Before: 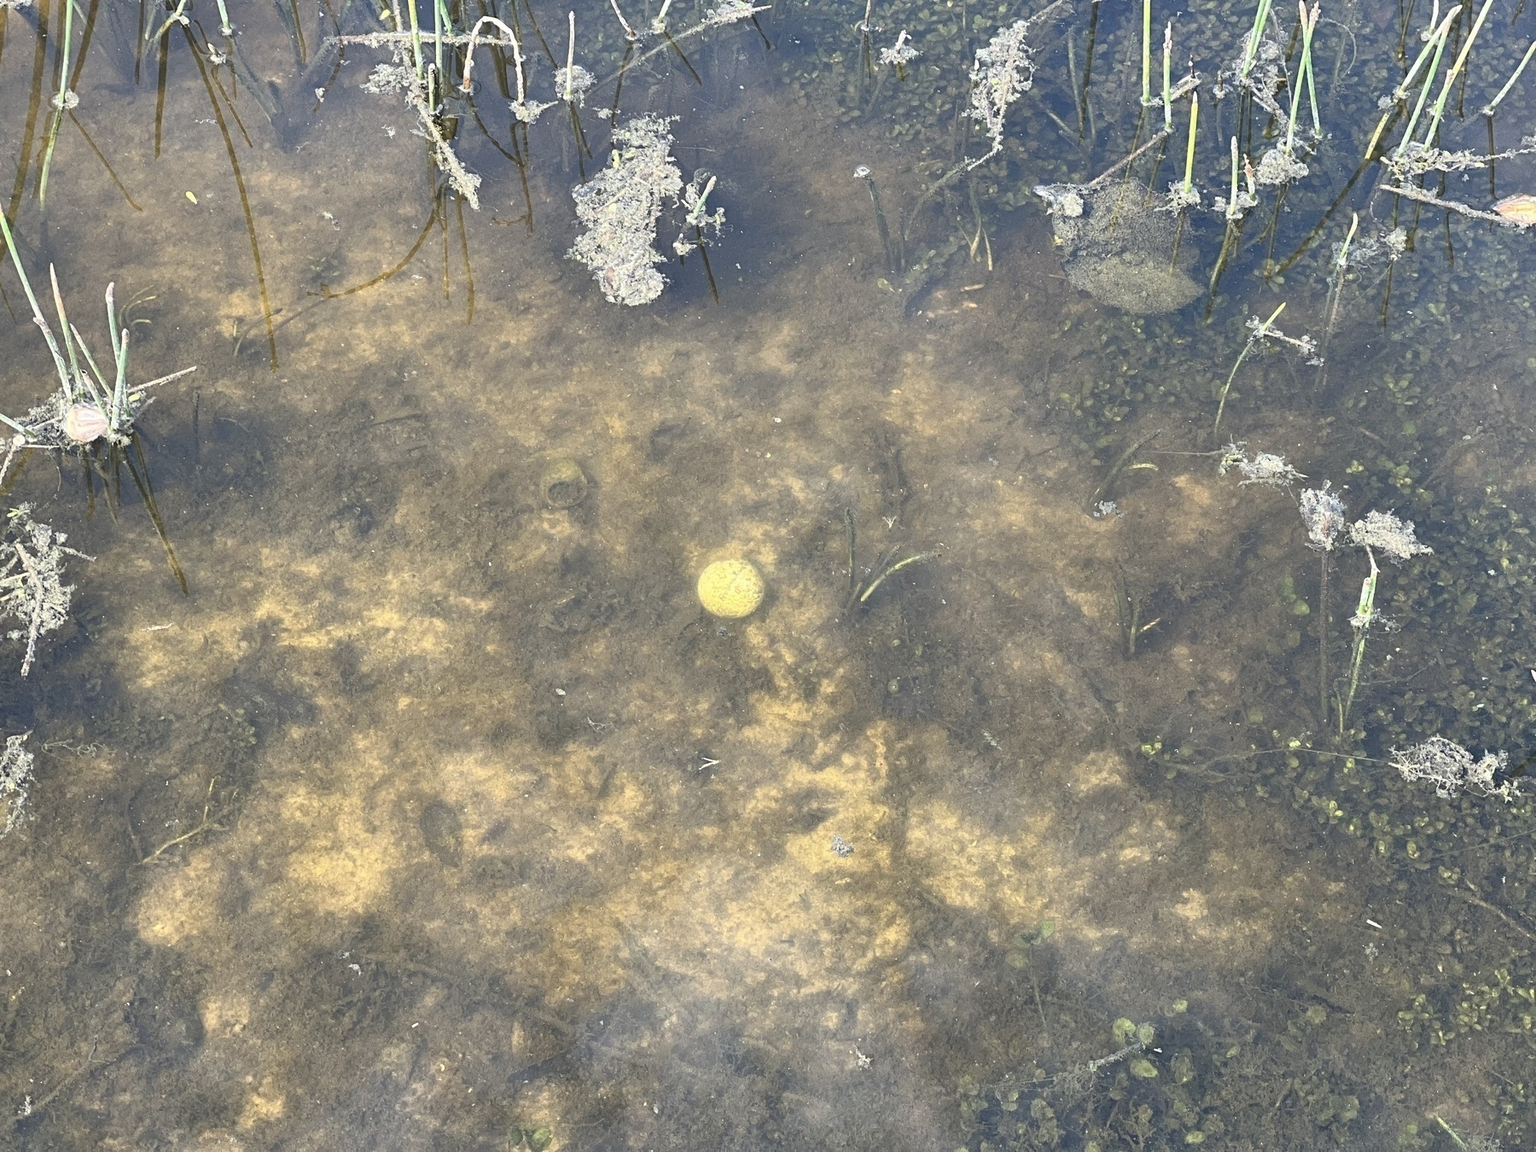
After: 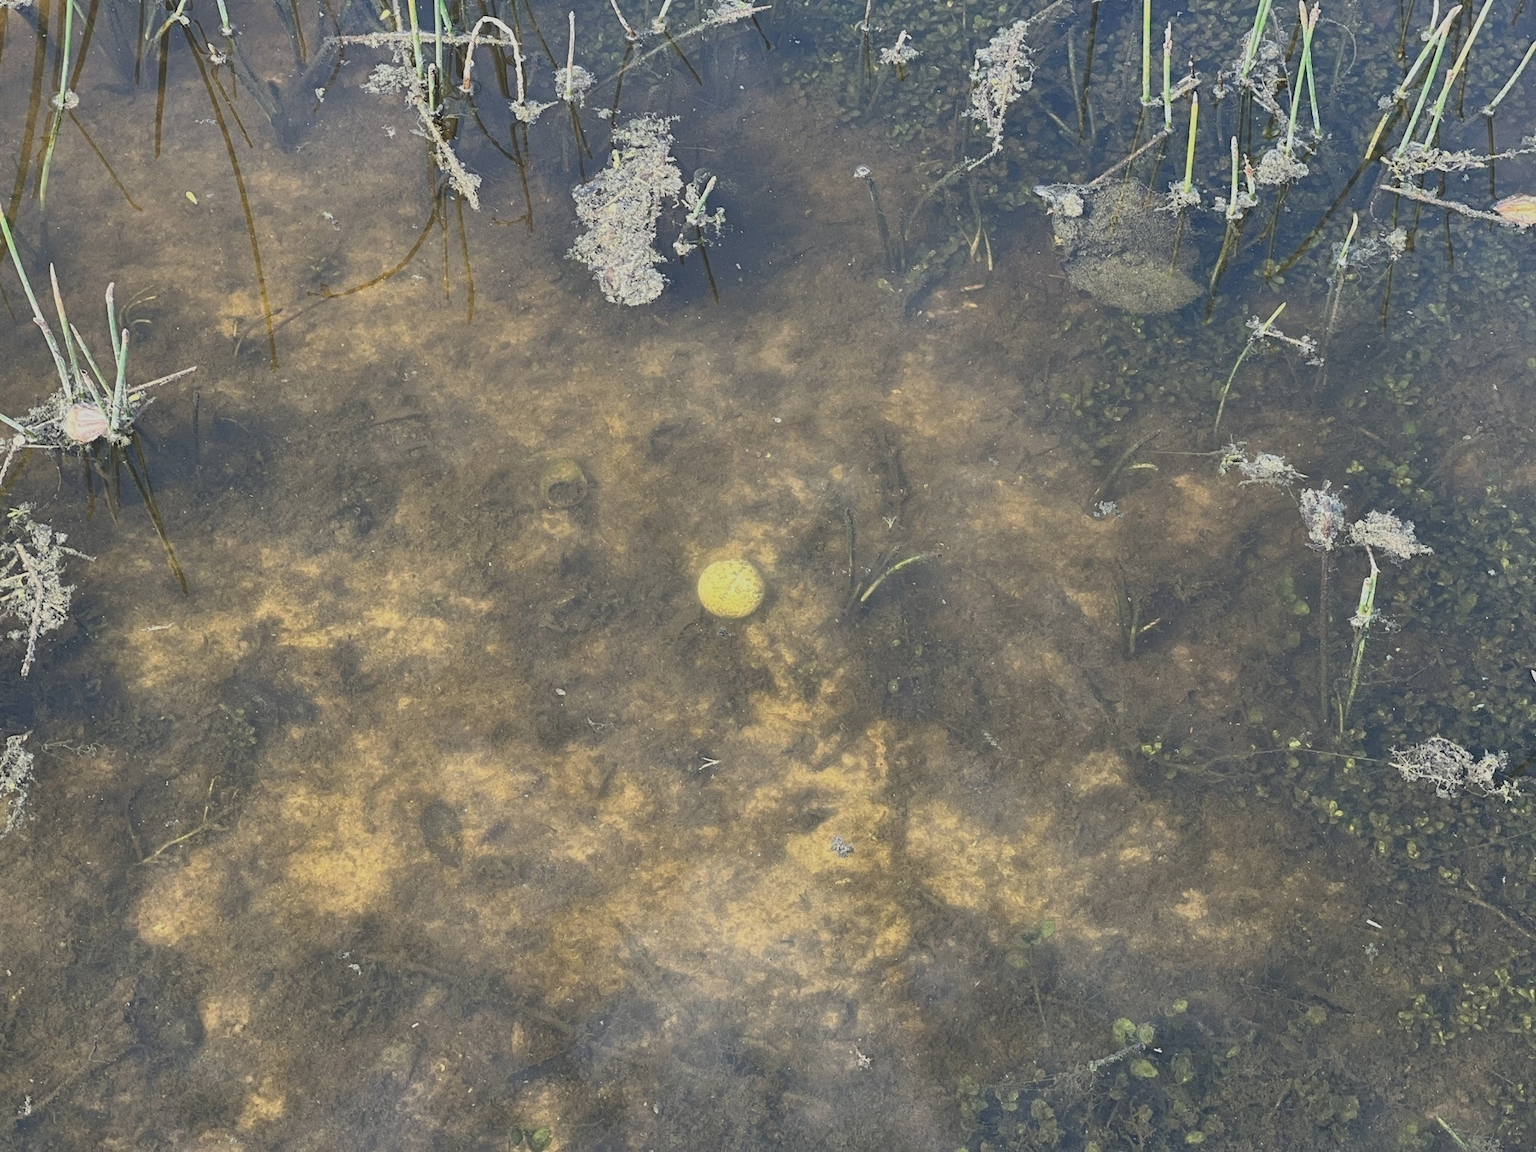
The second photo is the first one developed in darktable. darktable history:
exposure: black level correction -0.015, exposure -0.532 EV, compensate exposure bias true, compensate highlight preservation false
